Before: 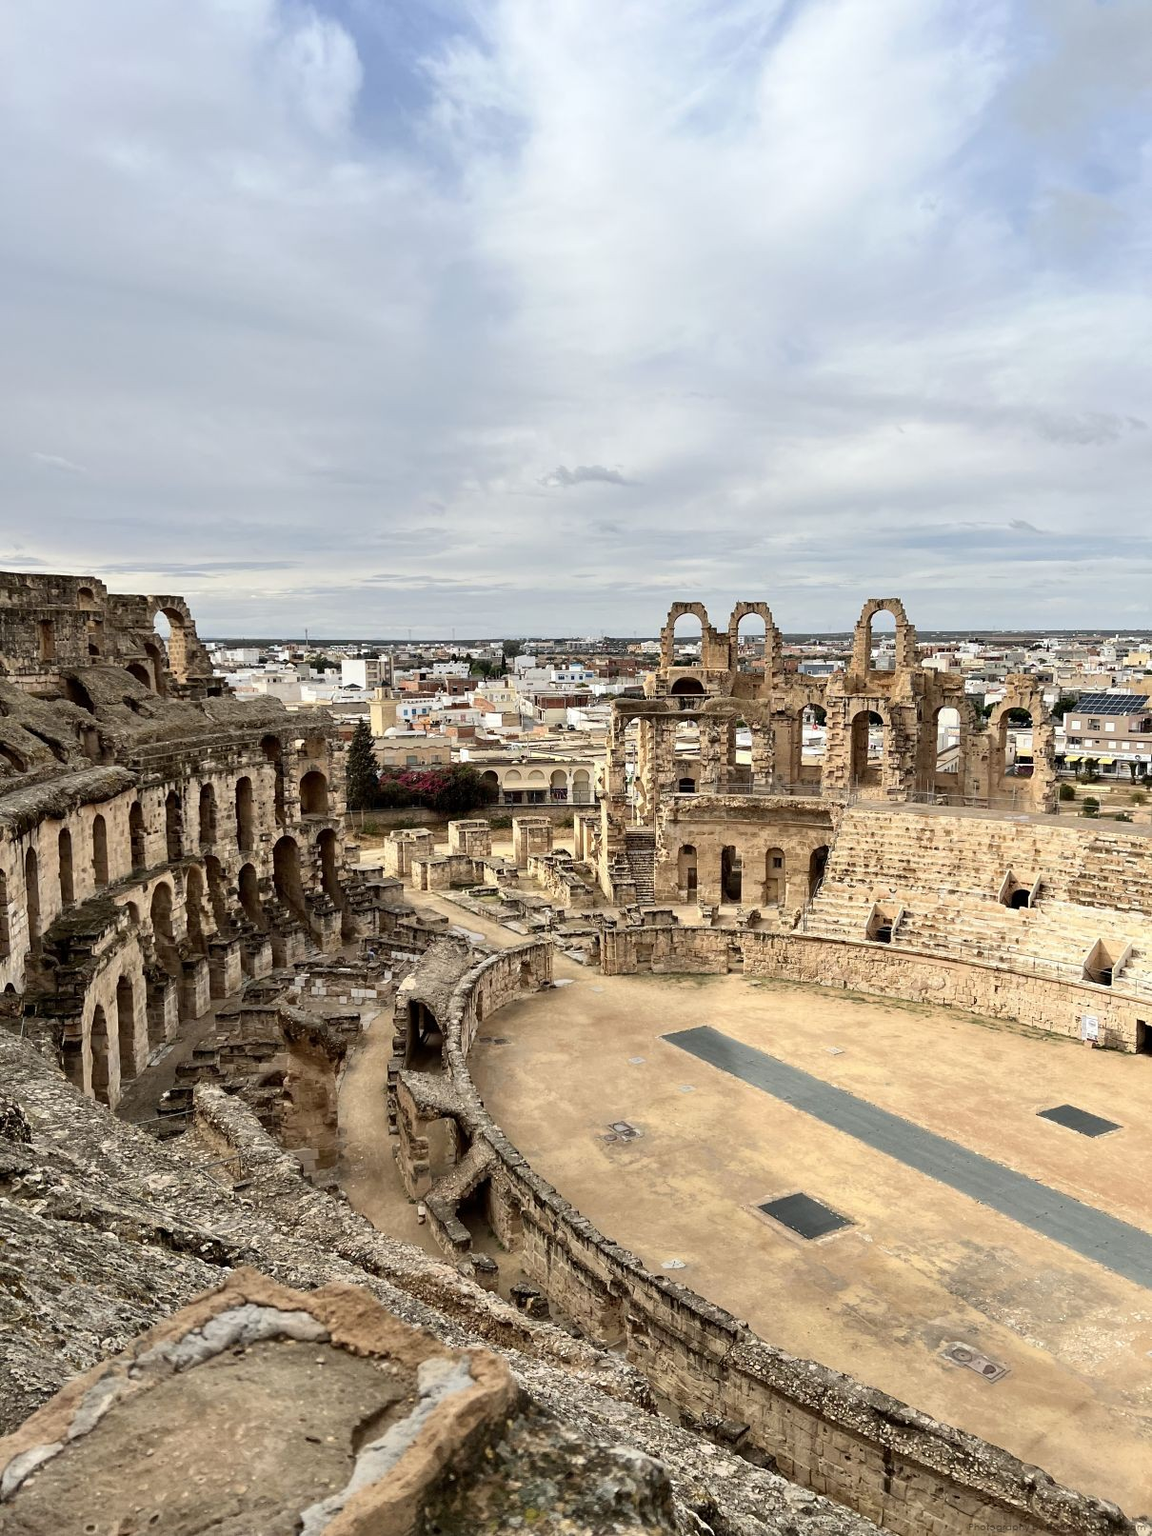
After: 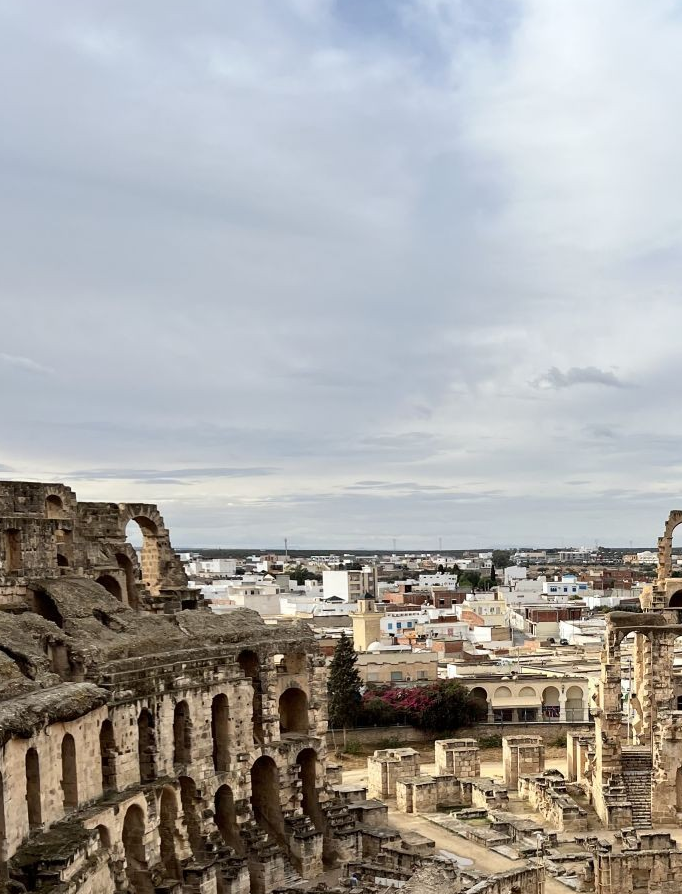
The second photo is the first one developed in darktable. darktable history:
crop and rotate: left 3.058%, top 7.608%, right 40.538%, bottom 36.945%
